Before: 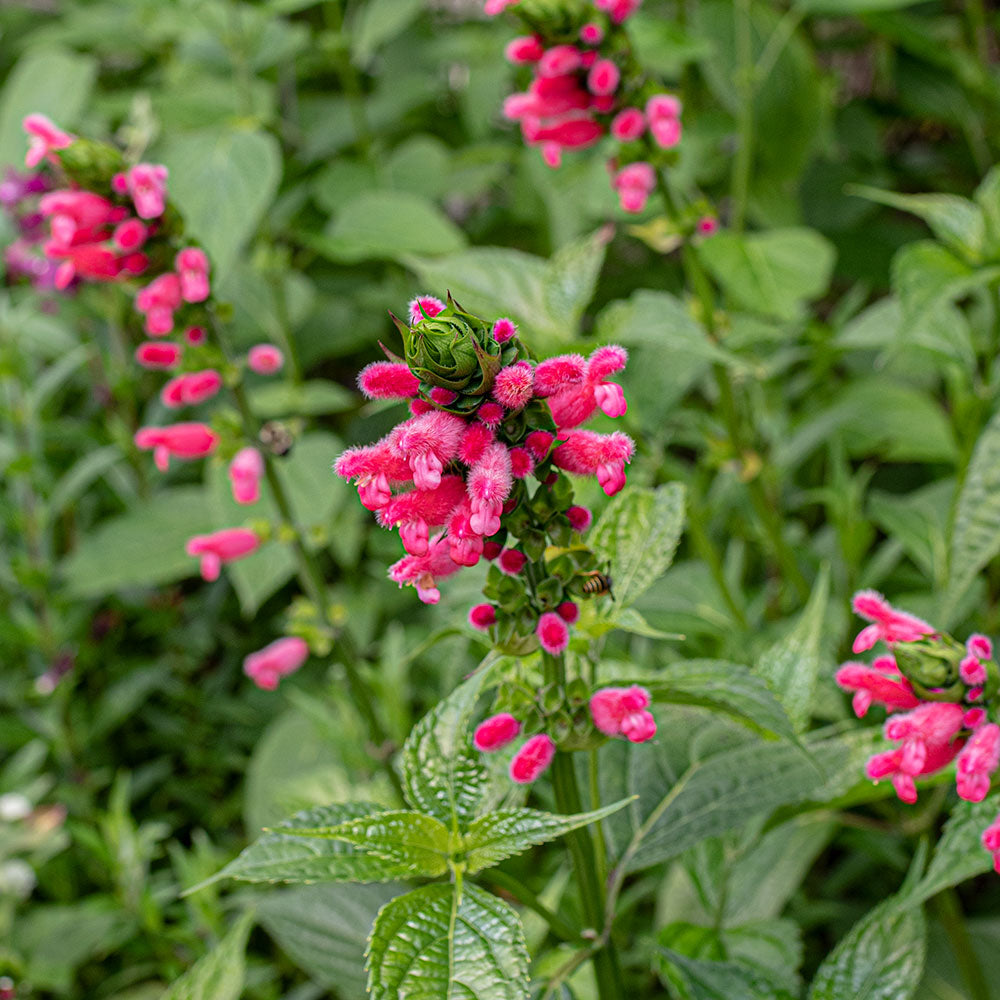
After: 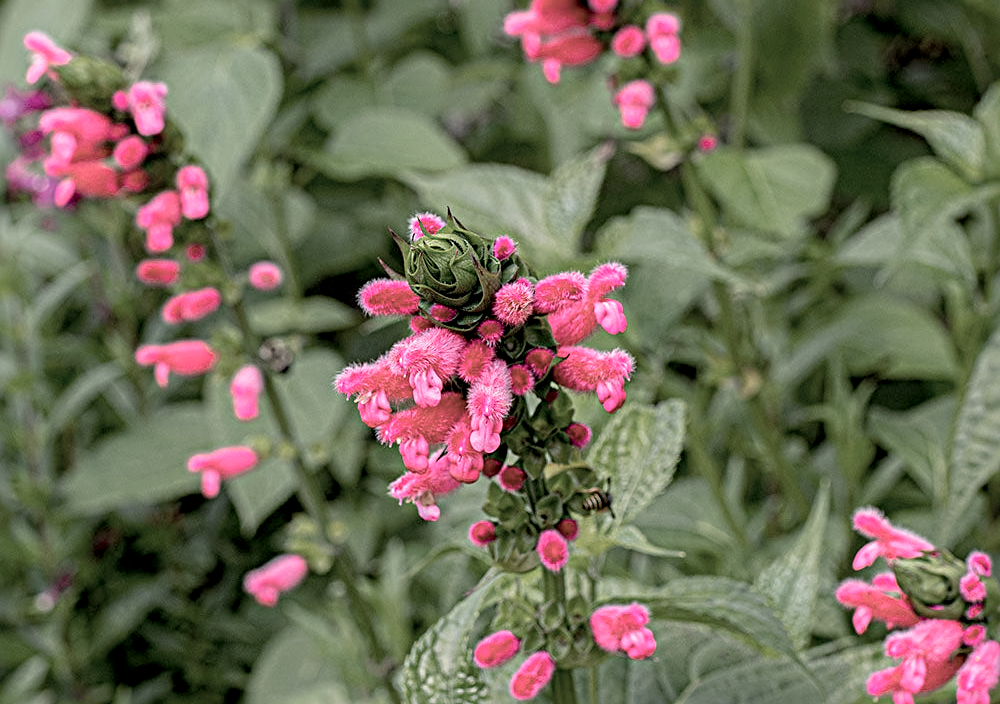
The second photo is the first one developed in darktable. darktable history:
sharpen: radius 4.892
crop and rotate: top 8.37%, bottom 21.222%
exposure: black level correction 0.01, exposure 0.017 EV, compensate highlight preservation false
contrast equalizer: octaves 7, y [[0.5, 0.488, 0.462, 0.461, 0.491, 0.5], [0.5 ×6], [0.5 ×6], [0 ×6], [0 ×6]]
color zones: curves: ch0 [(0, 0.6) (0.129, 0.508) (0.193, 0.483) (0.429, 0.5) (0.571, 0.5) (0.714, 0.5) (0.857, 0.5) (1, 0.6)]; ch1 [(0, 0.481) (0.112, 0.245) (0.213, 0.223) (0.429, 0.233) (0.571, 0.231) (0.683, 0.242) (0.857, 0.296) (1, 0.481)]
